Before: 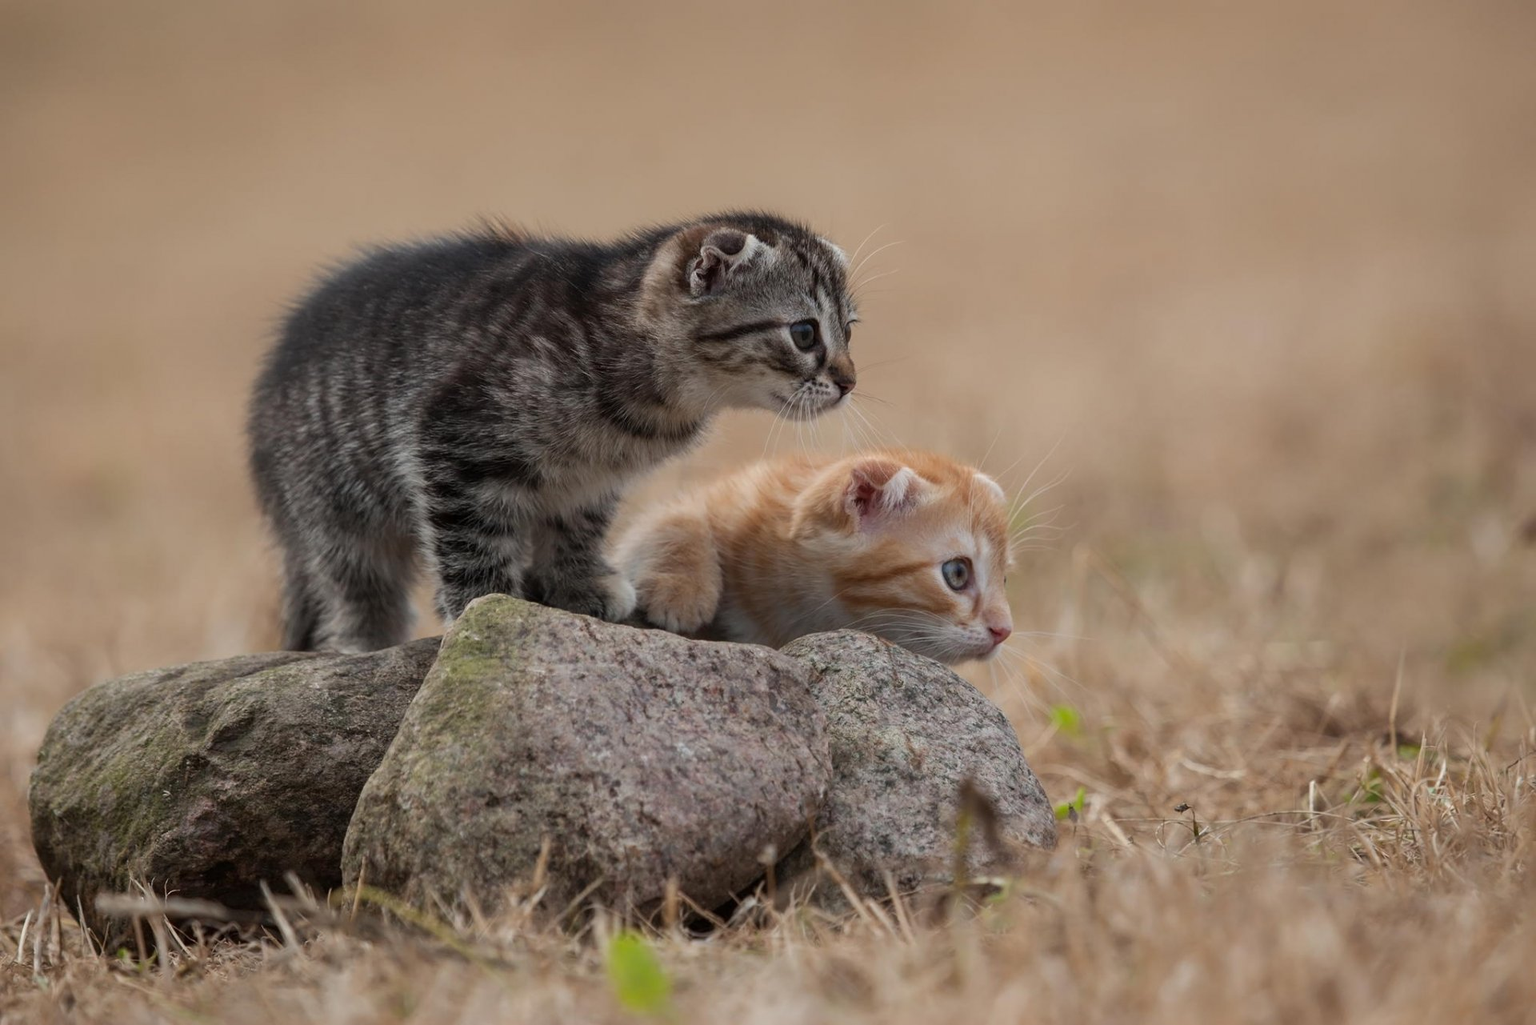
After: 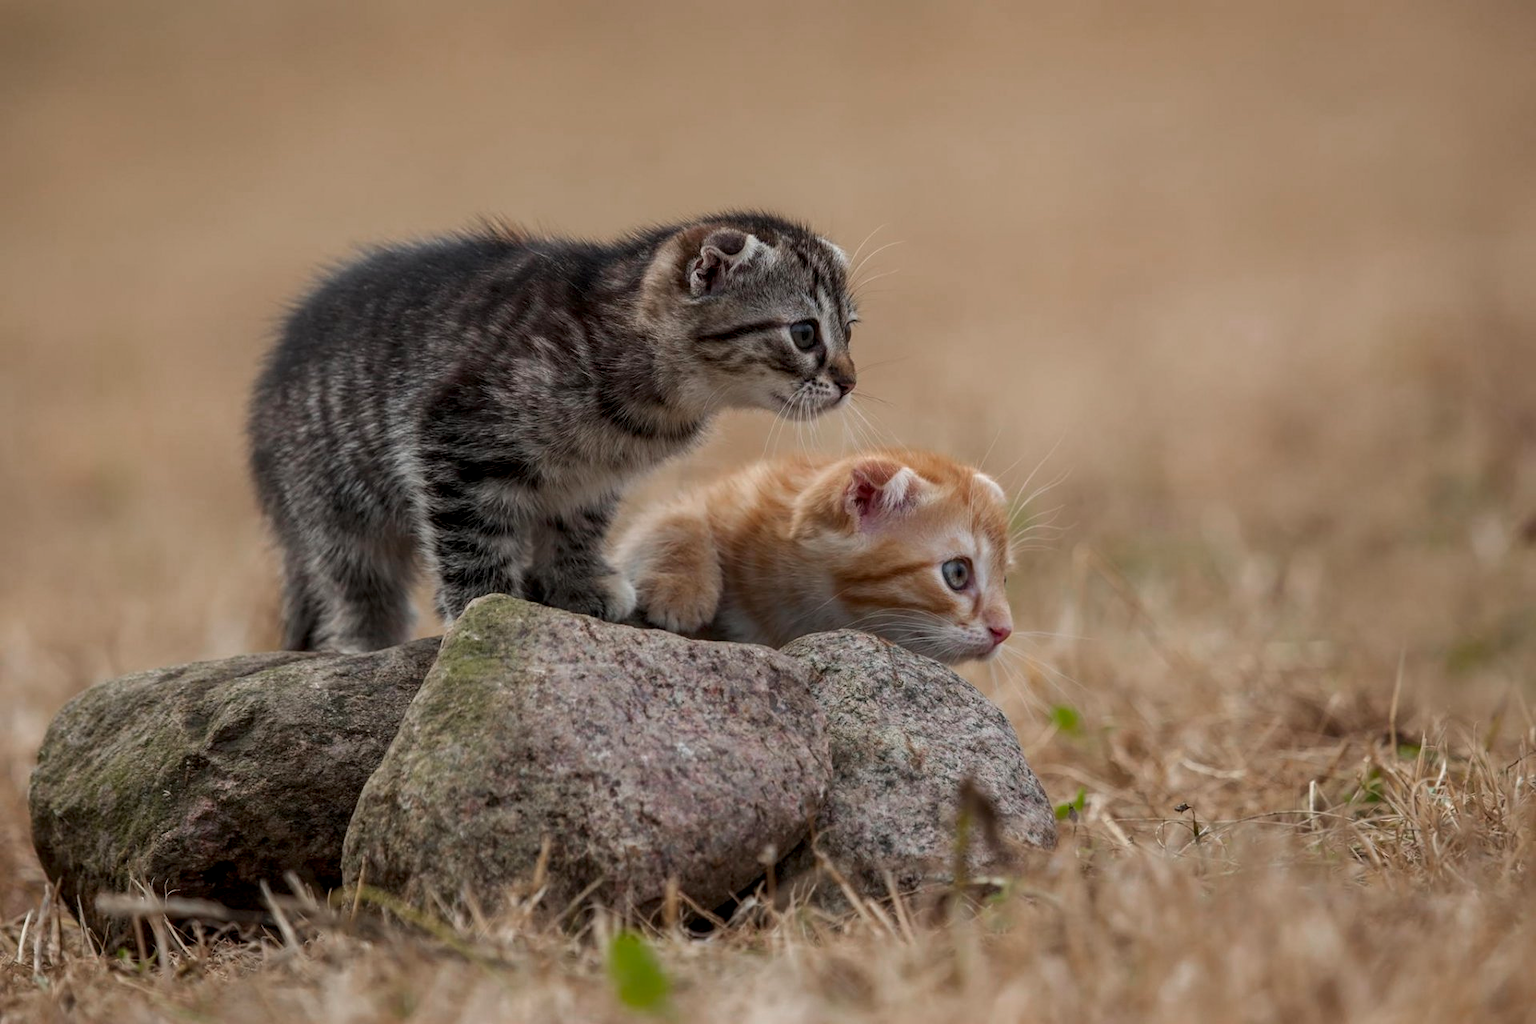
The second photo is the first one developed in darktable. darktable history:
color zones: curves: ch0 [(0, 0.48) (0.209, 0.398) (0.305, 0.332) (0.429, 0.493) (0.571, 0.5) (0.714, 0.5) (0.857, 0.5) (1, 0.48)]; ch1 [(0, 0.633) (0.143, 0.586) (0.286, 0.489) (0.429, 0.448) (0.571, 0.31) (0.714, 0.335) (0.857, 0.492) (1, 0.633)]; ch2 [(0, 0.448) (0.143, 0.498) (0.286, 0.5) (0.429, 0.5) (0.571, 0.5) (0.714, 0.5) (0.857, 0.5) (1, 0.448)]
local contrast: on, module defaults
shadows and highlights: shadows 0, highlights 40
